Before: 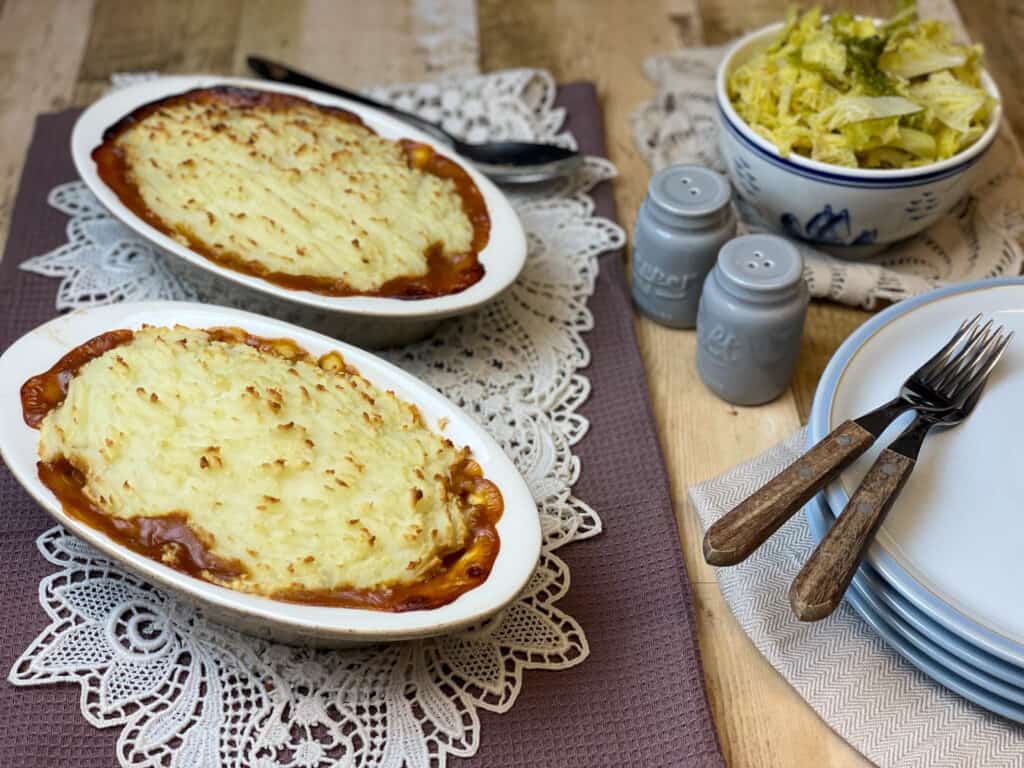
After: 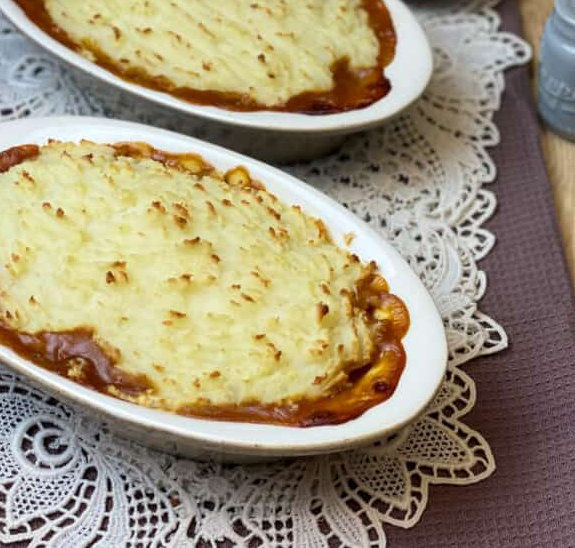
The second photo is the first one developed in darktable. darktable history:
crop: left 9.21%, top 24.215%, right 34.586%, bottom 4.33%
